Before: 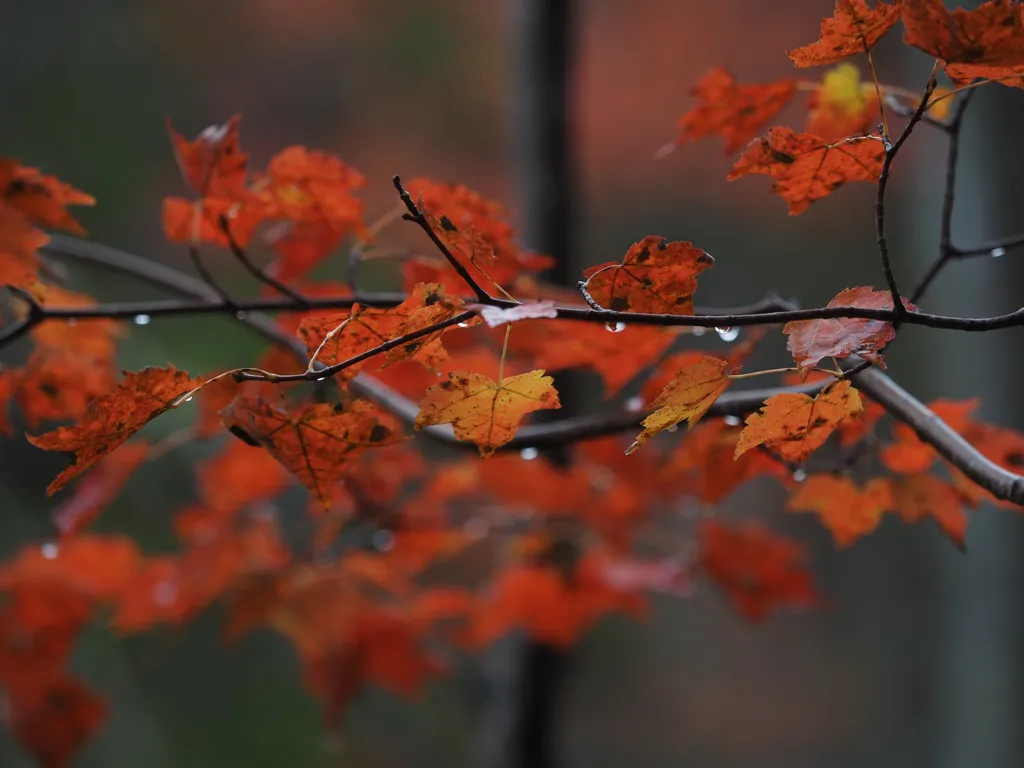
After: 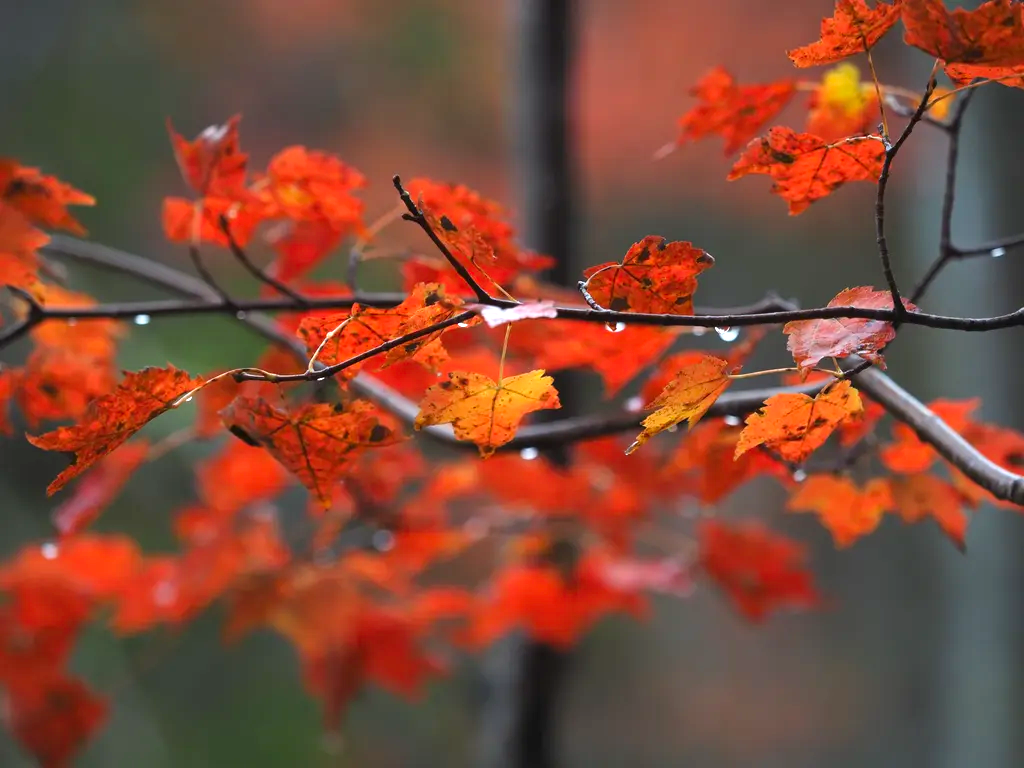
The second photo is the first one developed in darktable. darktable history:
contrast brightness saturation: contrast 0.039, saturation 0.151
exposure: black level correction 0, exposure 1 EV, compensate exposure bias true, compensate highlight preservation false
